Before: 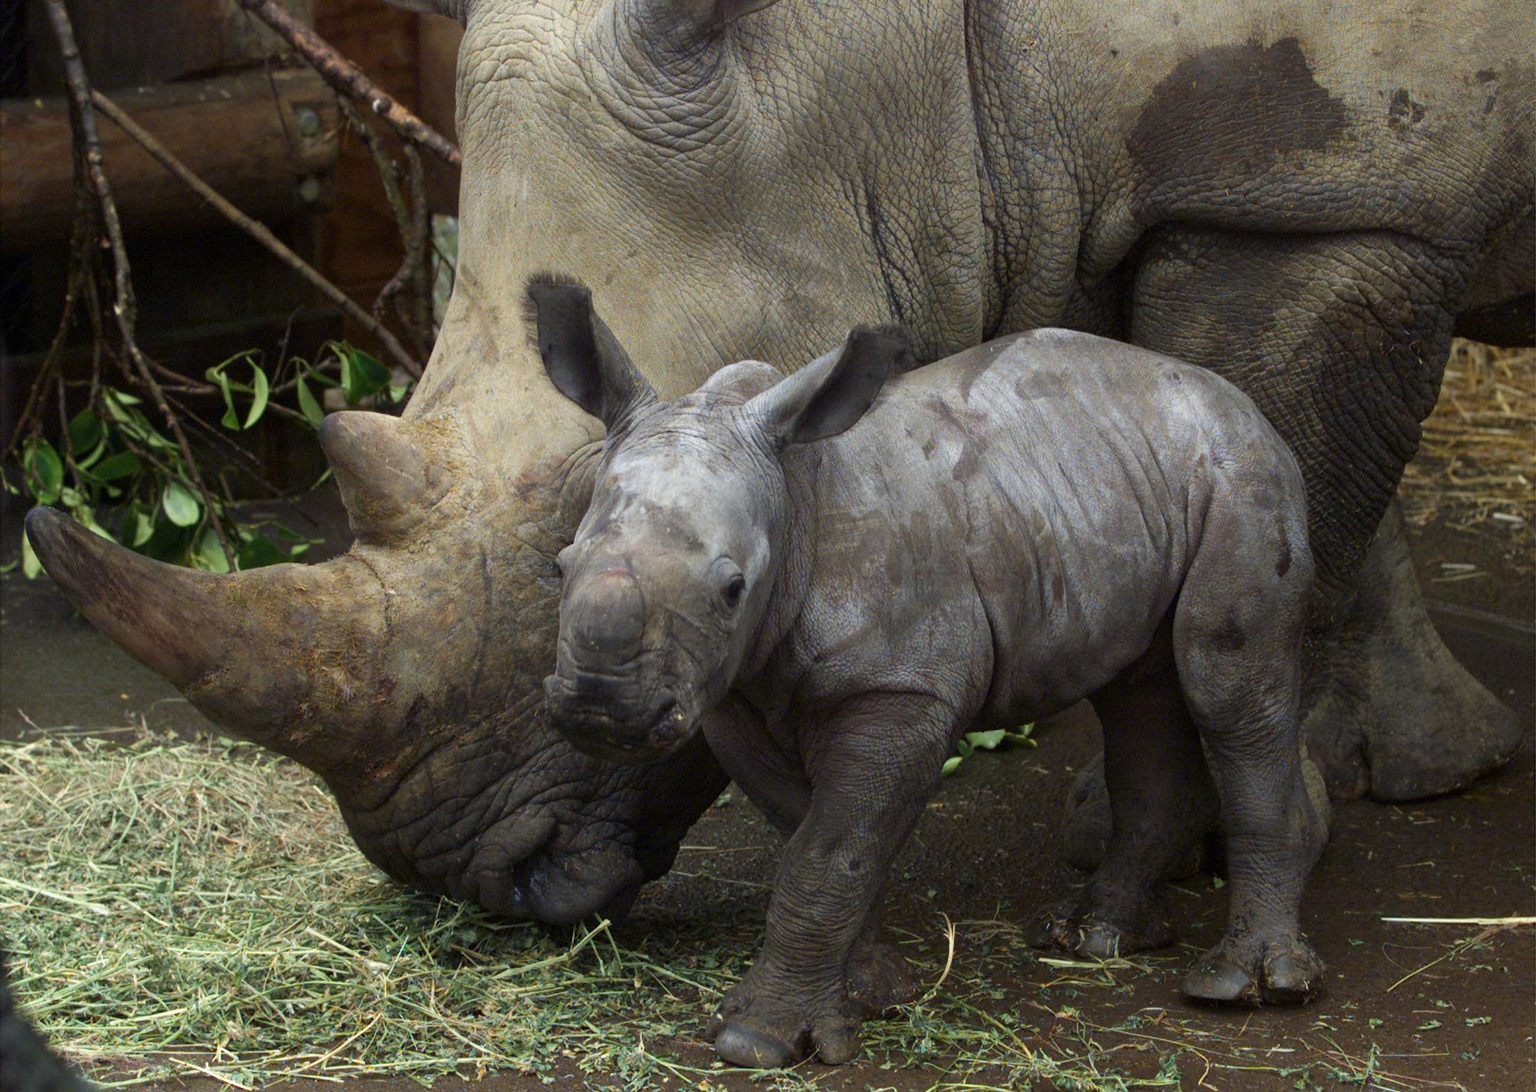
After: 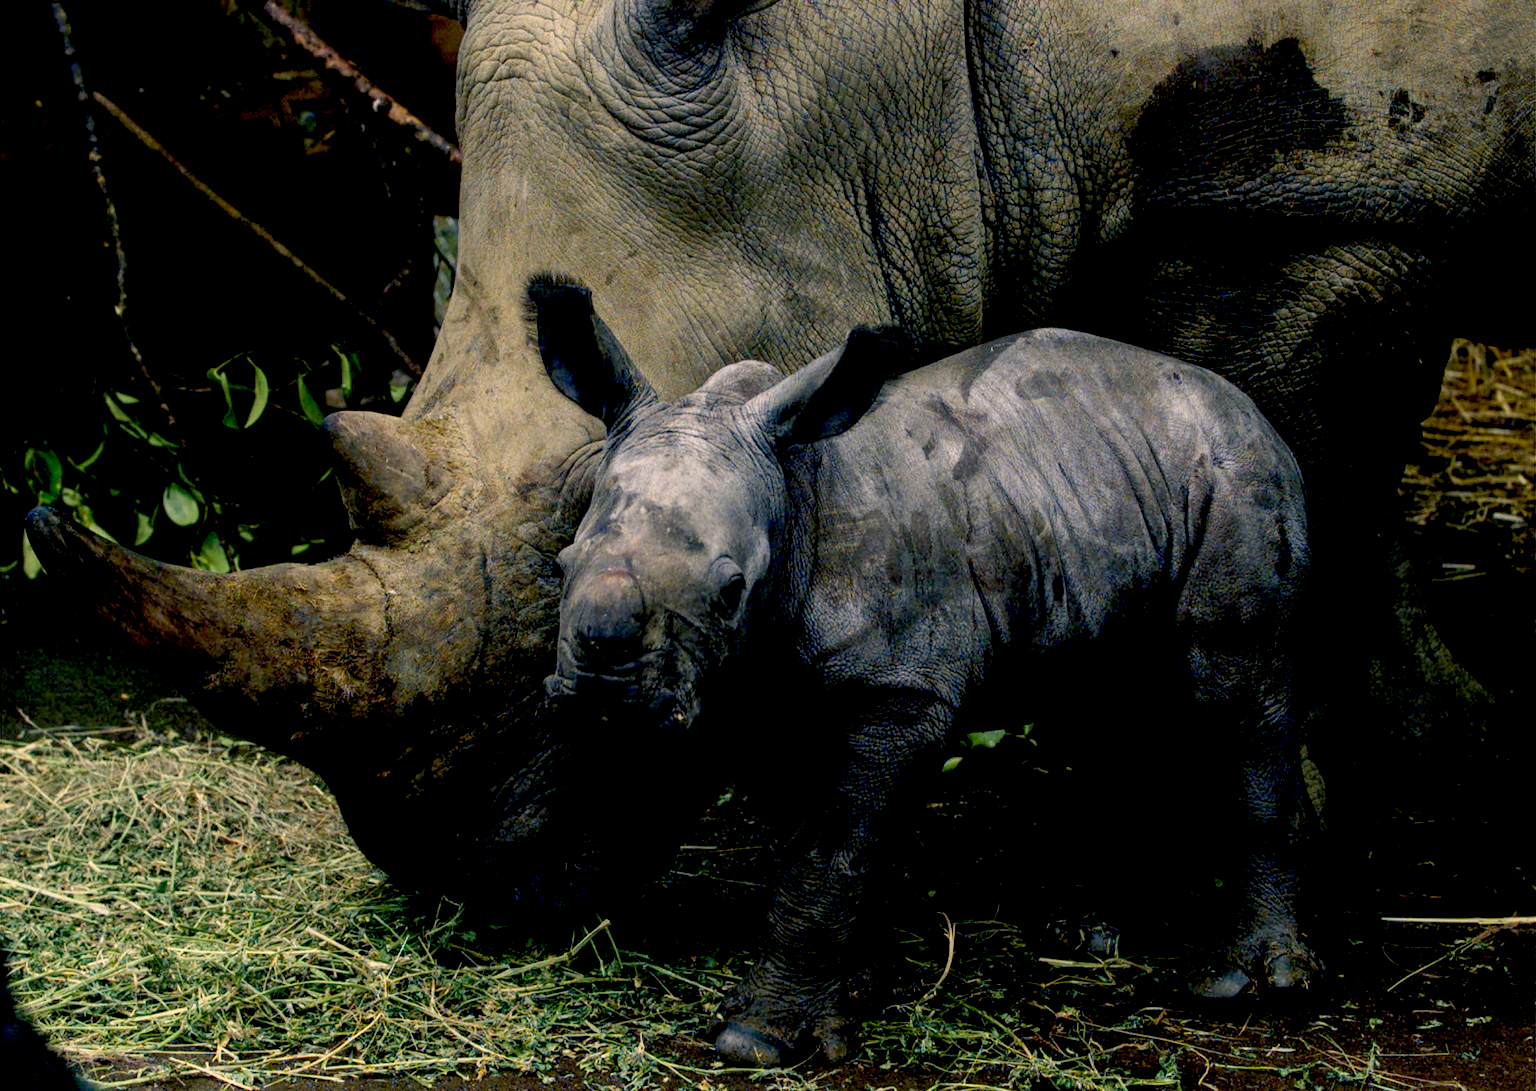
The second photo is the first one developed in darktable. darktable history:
color correction: highlights a* 10.27, highlights b* 14.27, shadows a* -9.77, shadows b* -14.96
exposure: black level correction 0.054, exposure -0.039 EV, compensate highlight preservation false
local contrast: on, module defaults
